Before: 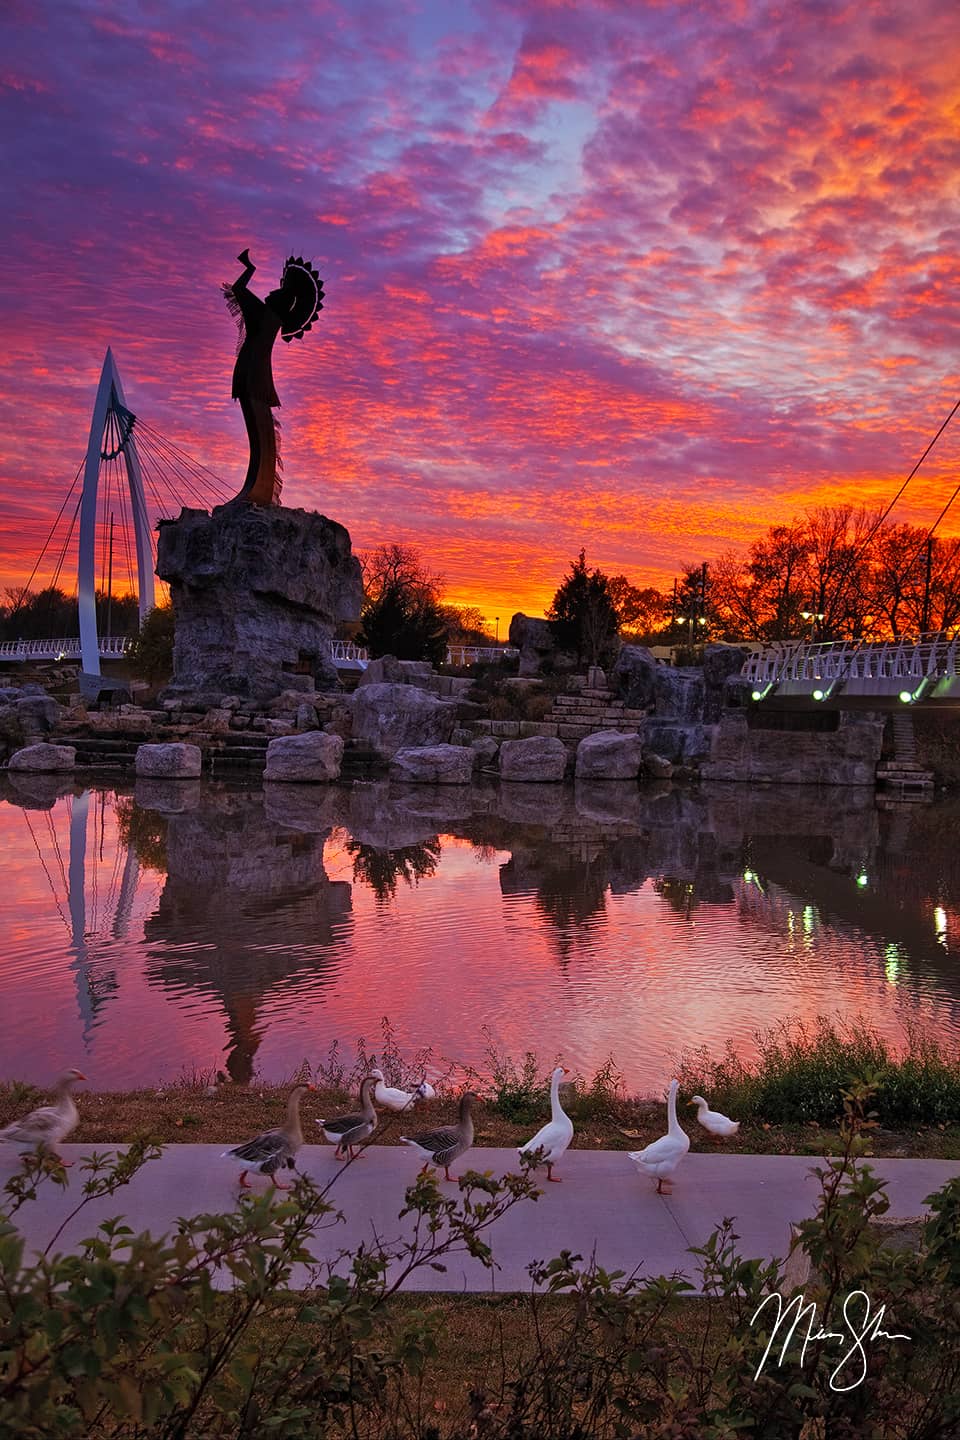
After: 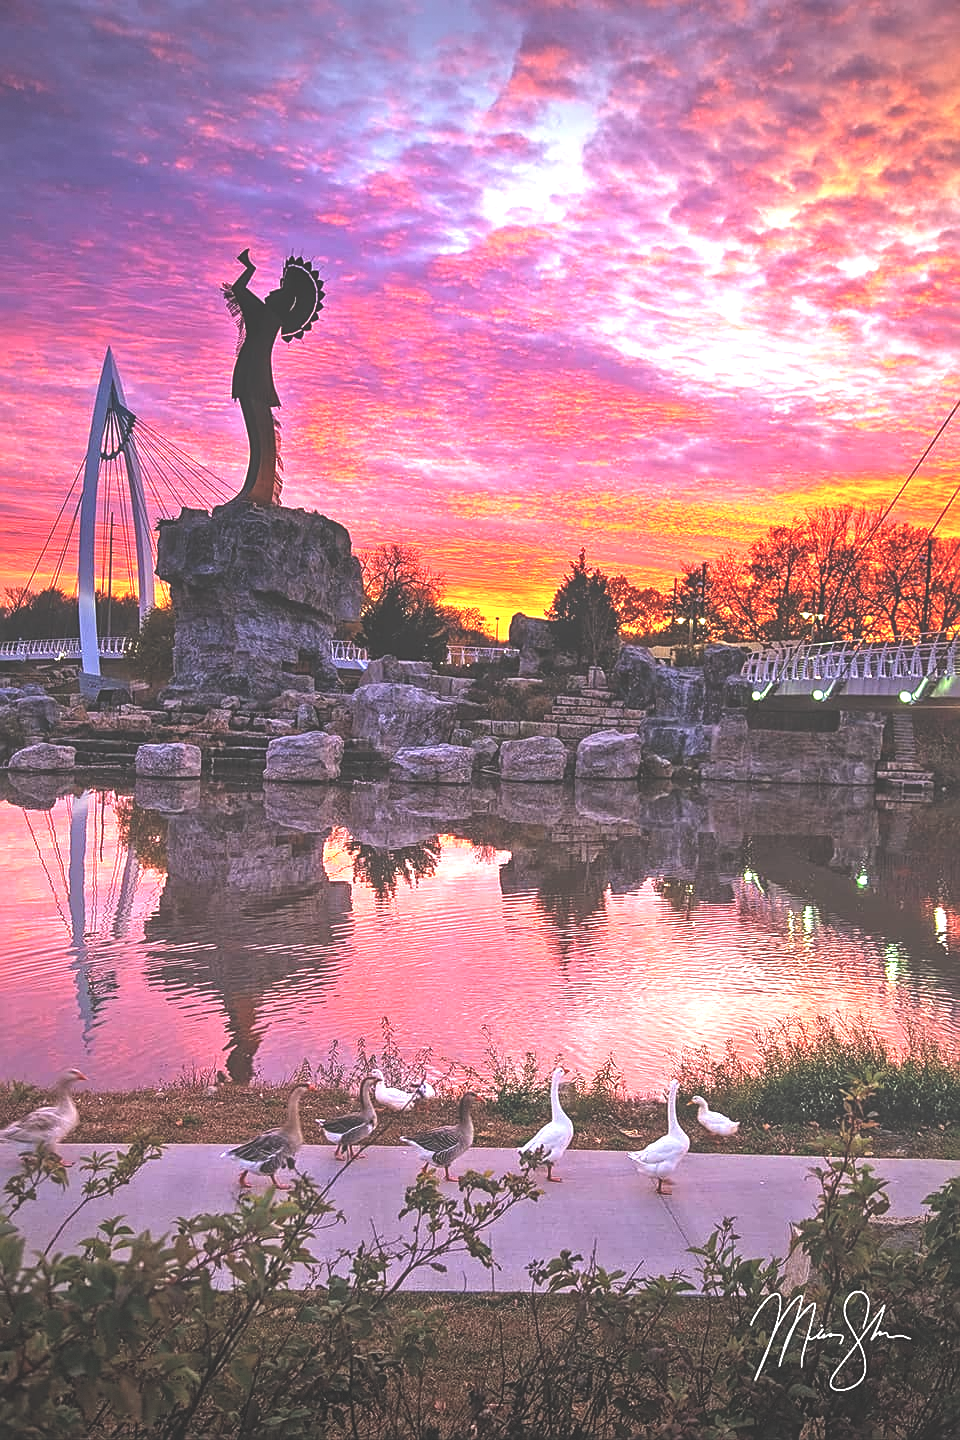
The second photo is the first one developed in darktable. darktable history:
local contrast: highlights 55%, shadows 52%, detail 130%, midtone range 0.452
exposure: black level correction -0.023, exposure 1.397 EV, compensate highlight preservation false
sharpen: on, module defaults
vignetting: fall-off start 100%, brightness -0.406, saturation -0.3, width/height ratio 1.324, dithering 8-bit output, unbound false
